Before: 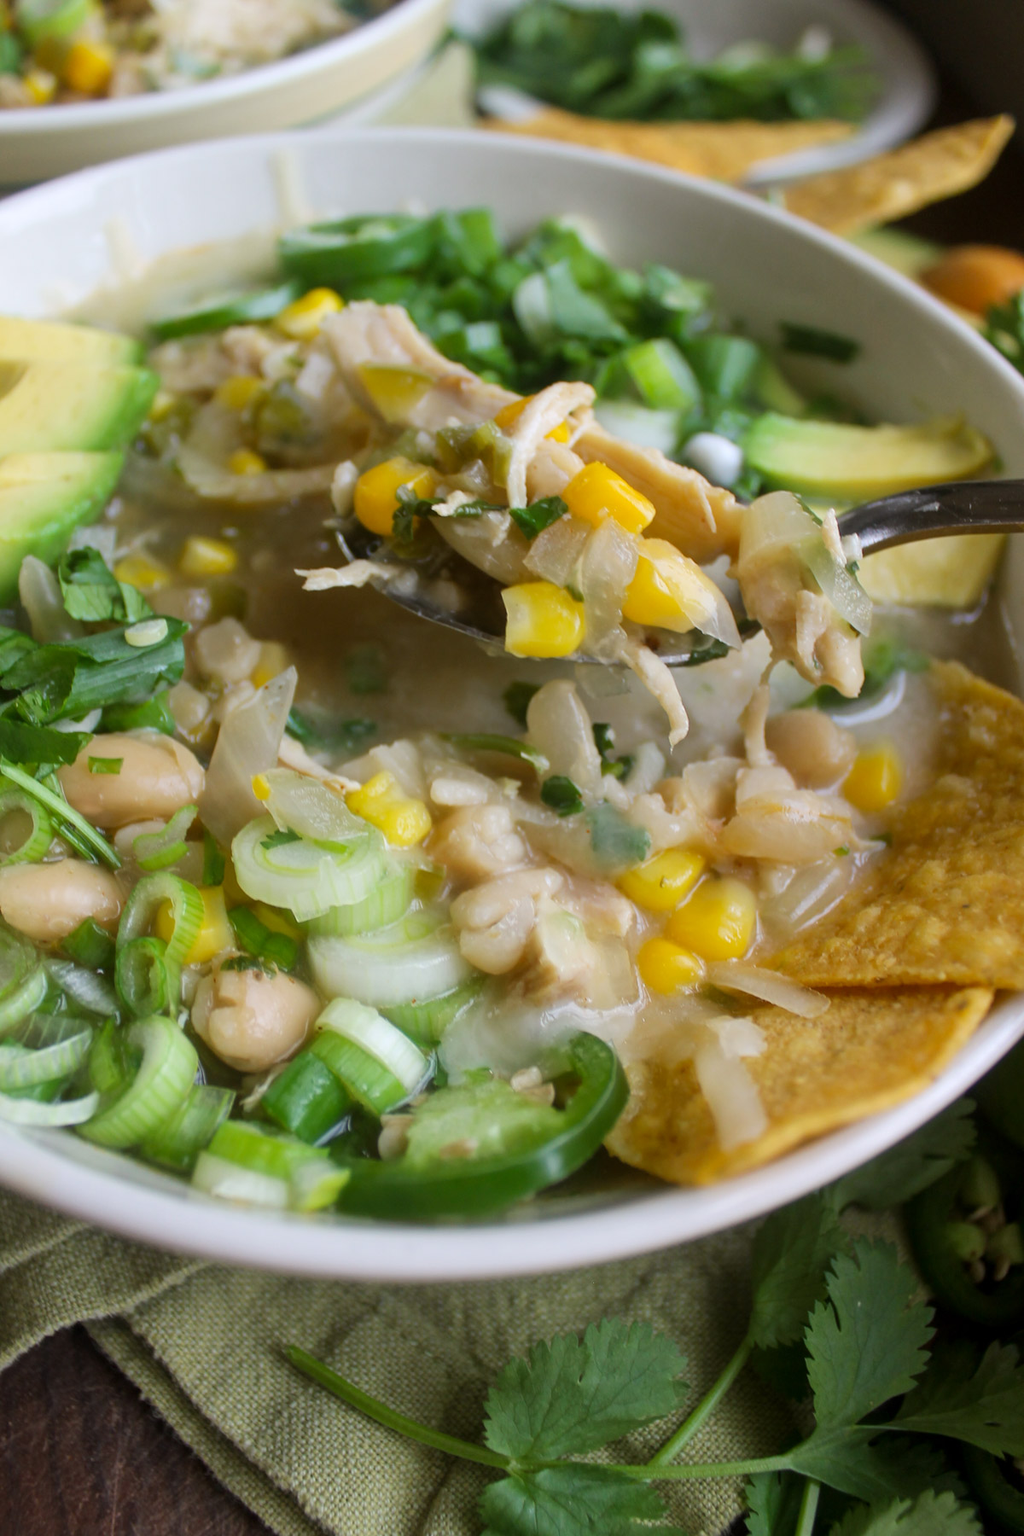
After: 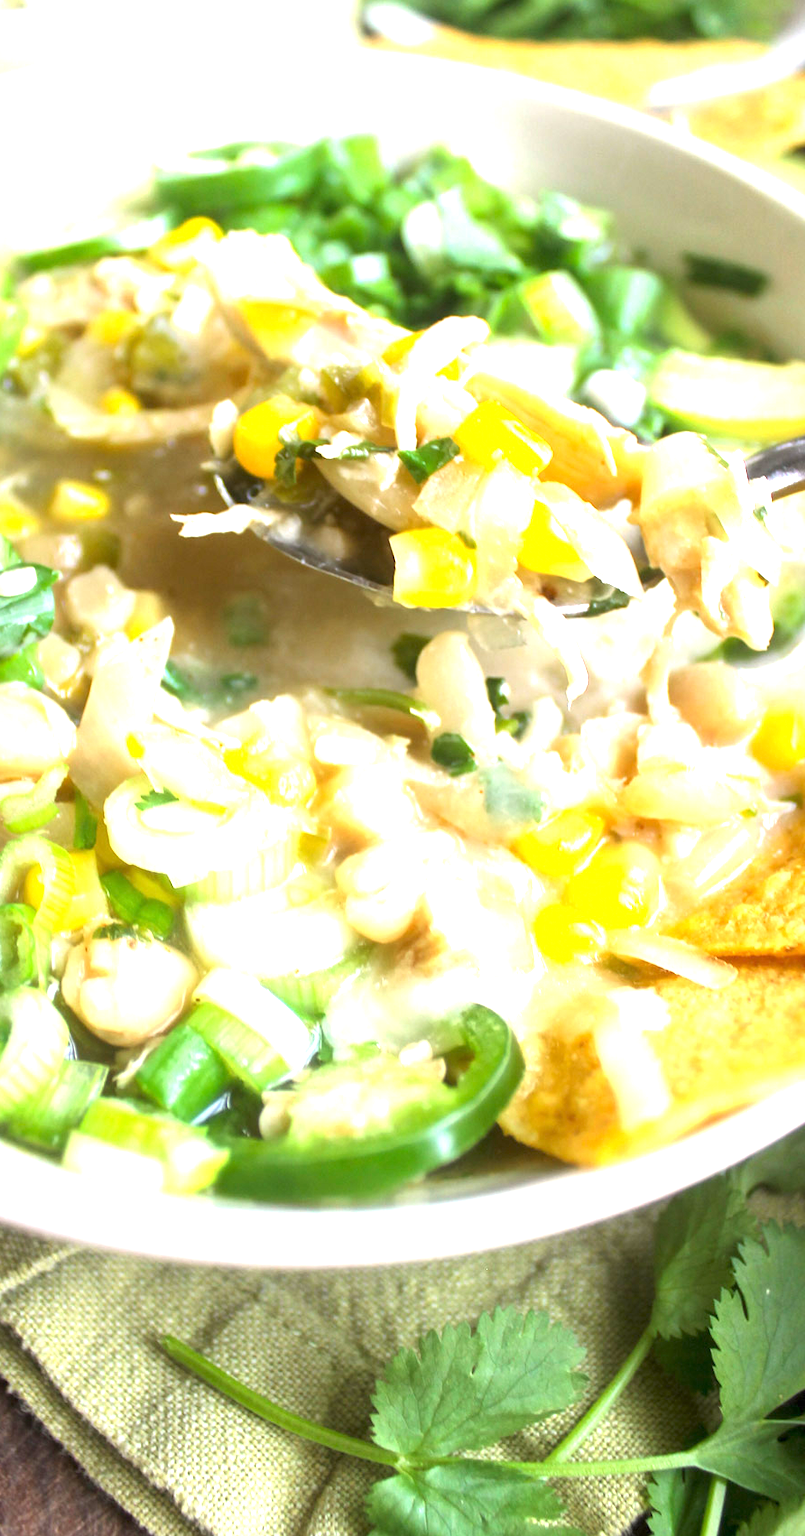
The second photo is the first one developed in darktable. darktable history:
exposure: exposure 2 EV, compensate highlight preservation false
crop and rotate: left 13.026%, top 5.417%, right 12.606%
tone equalizer: on, module defaults
